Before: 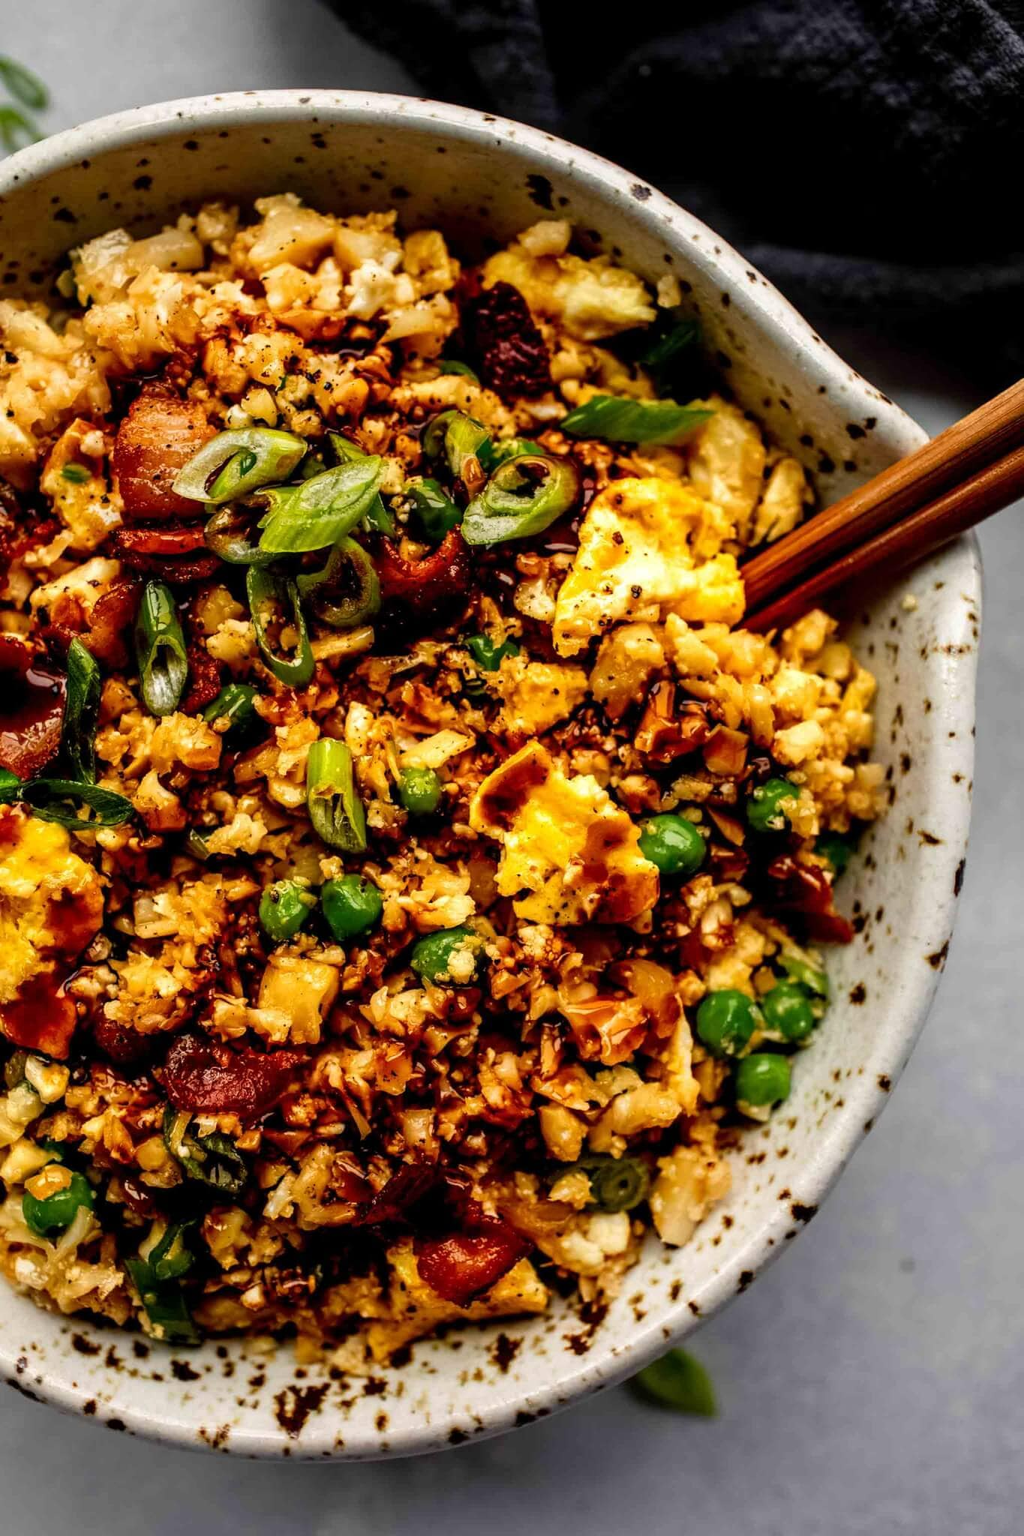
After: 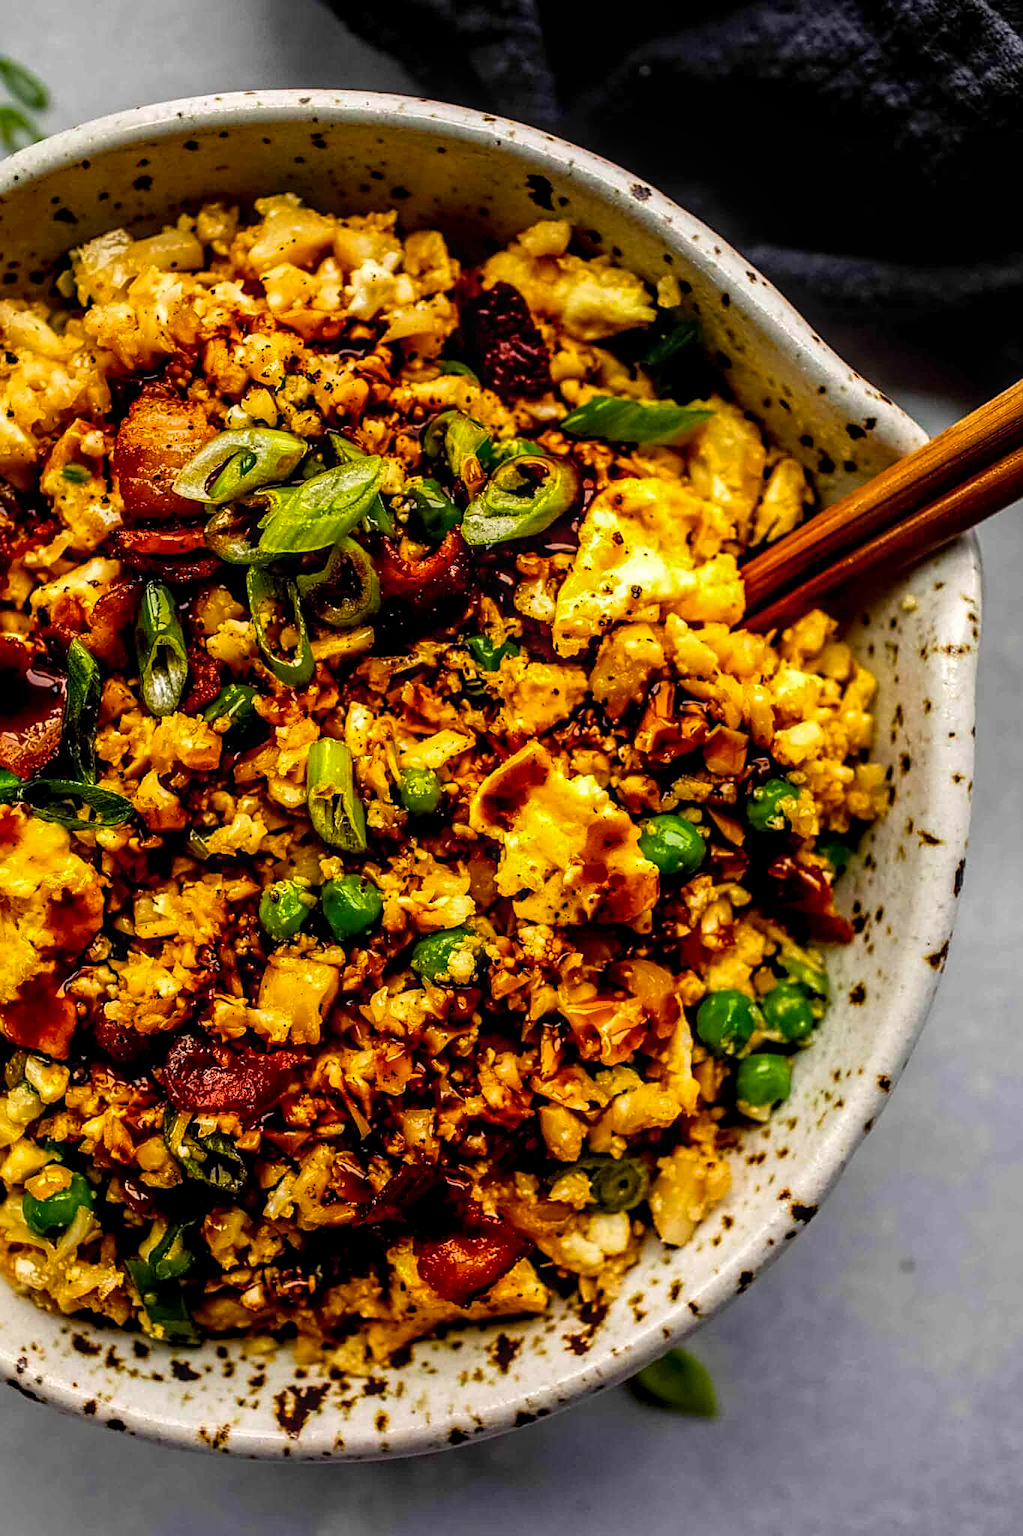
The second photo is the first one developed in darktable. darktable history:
color balance rgb: perceptual saturation grading › global saturation 25%, global vibrance 20%
sharpen: amount 0.6
local contrast: on, module defaults
